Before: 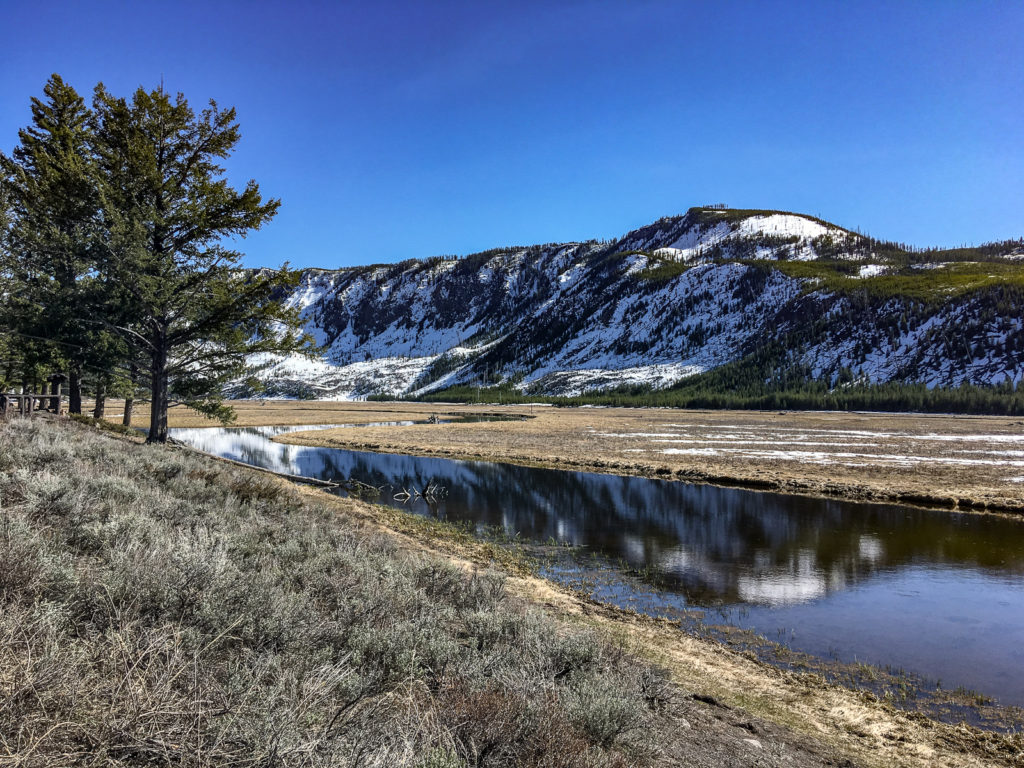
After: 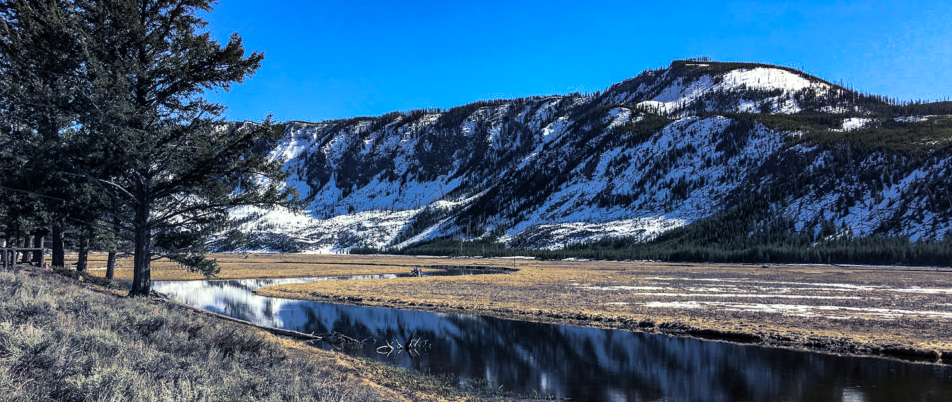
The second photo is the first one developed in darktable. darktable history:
crop: left 1.744%, top 19.225%, right 5.069%, bottom 28.357%
split-toning: shadows › hue 230.4°
contrast brightness saturation: brightness -0.02, saturation 0.35
